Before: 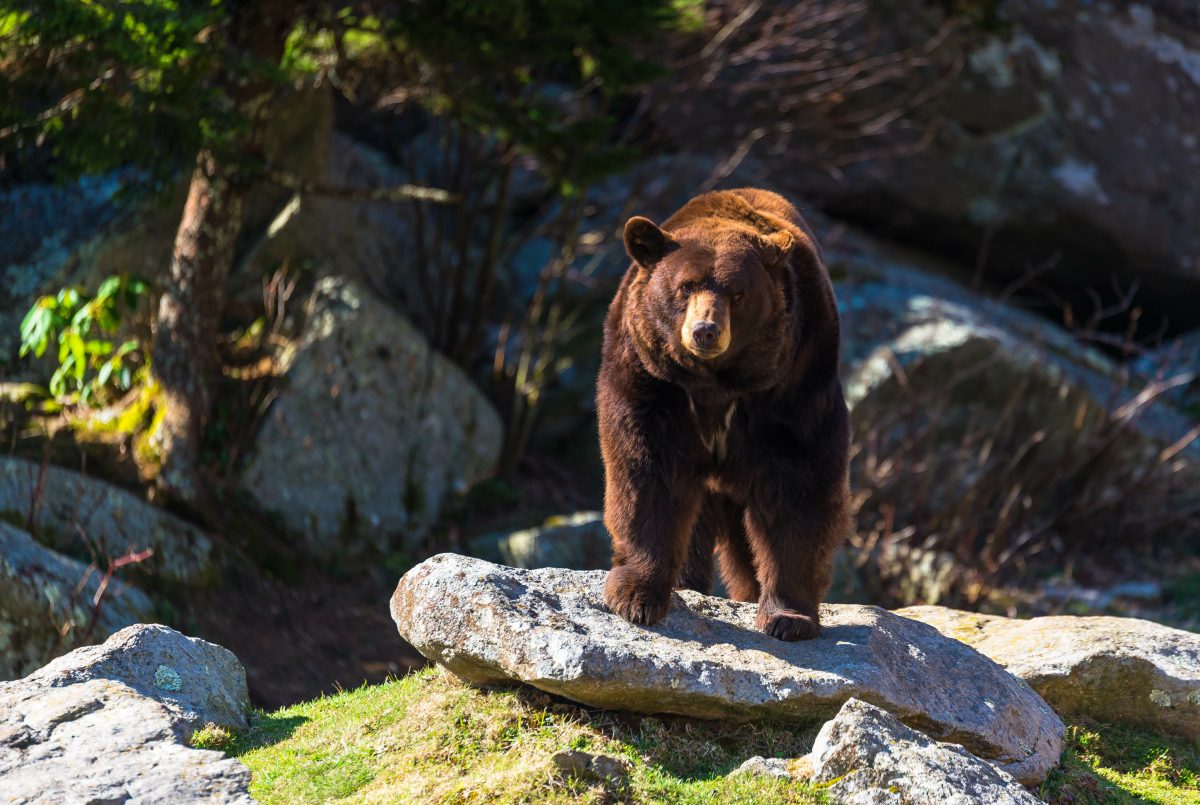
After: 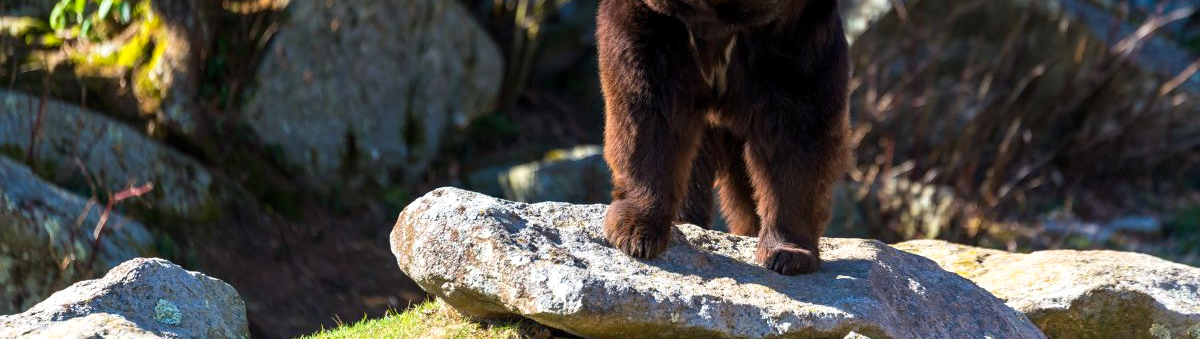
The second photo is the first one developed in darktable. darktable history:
crop: top 45.551%, bottom 12.262%
exposure: black level correction 0.002, exposure 0.15 EV, compensate highlight preservation false
